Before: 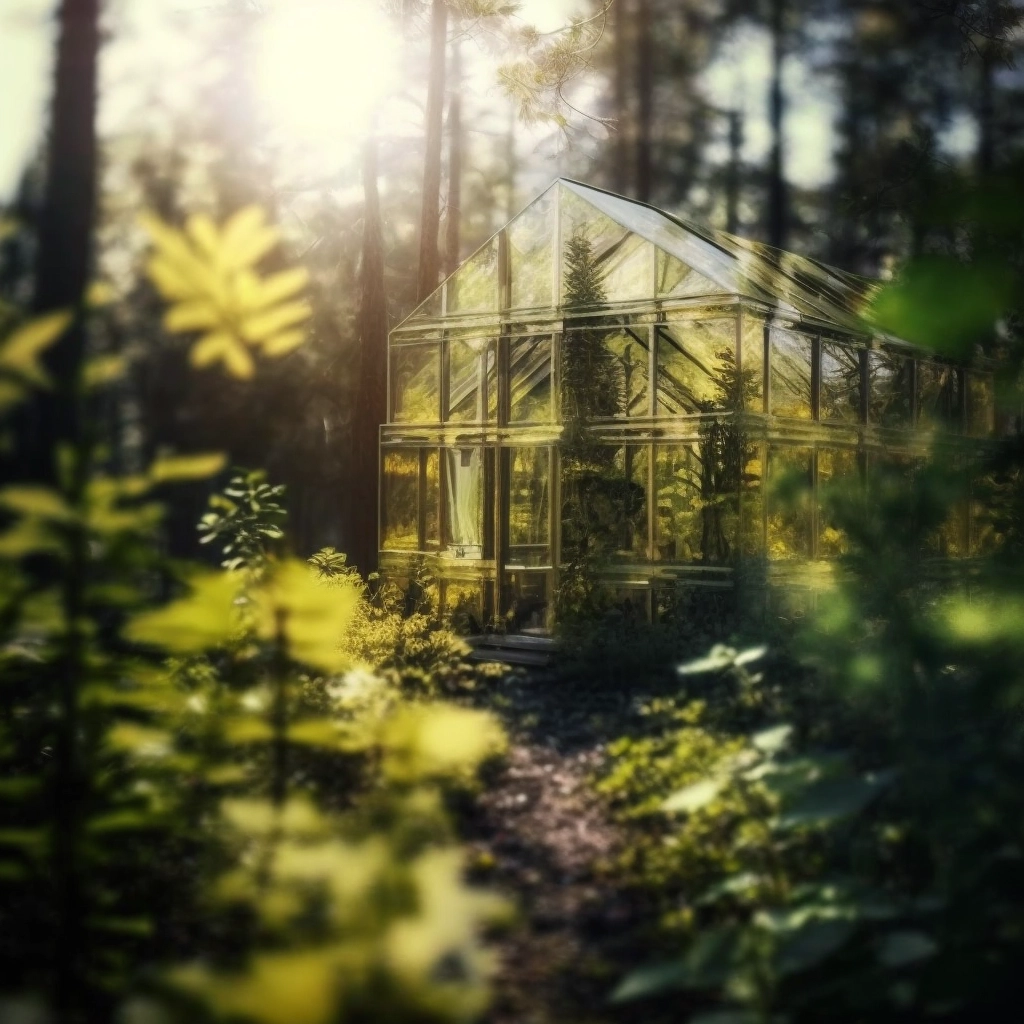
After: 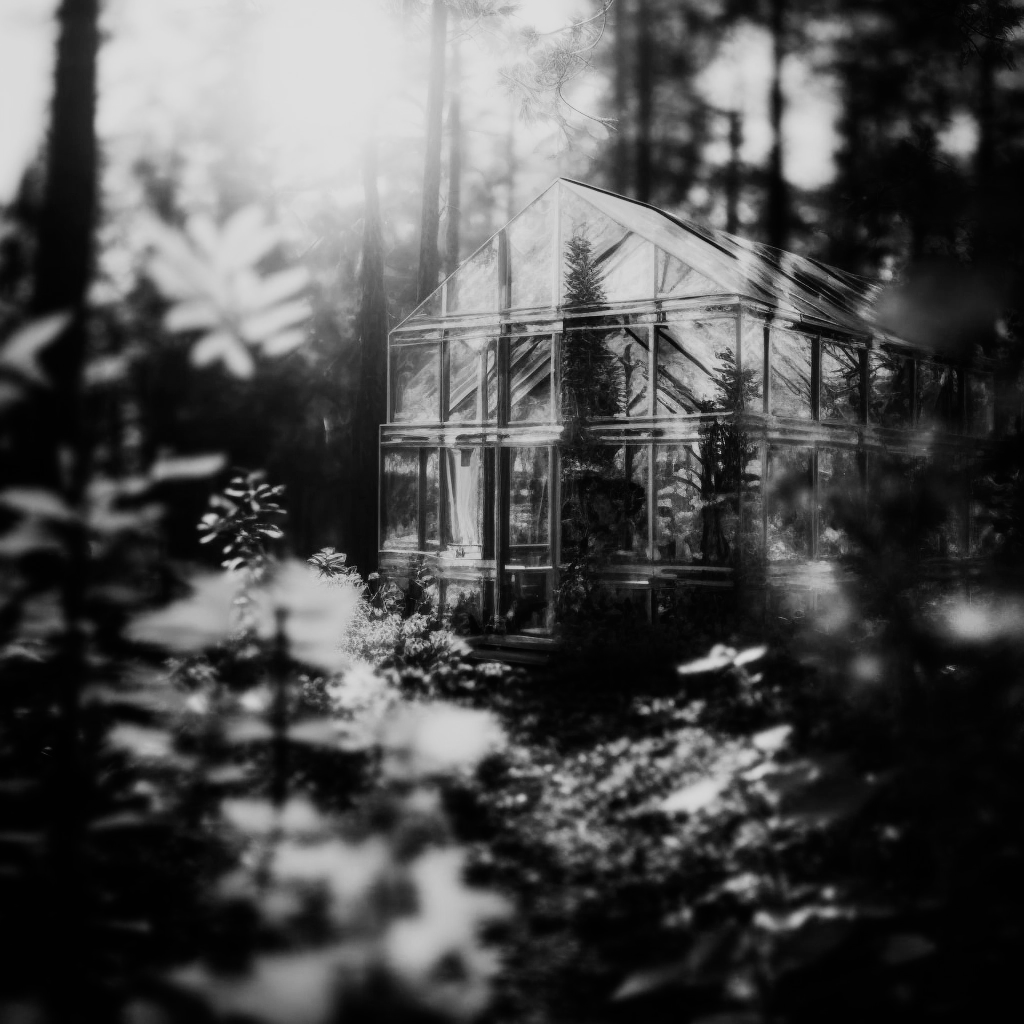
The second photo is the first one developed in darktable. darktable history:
color correction: highlights a* 40, highlights b* 40, saturation 0.69
sigmoid: contrast 1.7, skew -0.2, preserve hue 0%, red attenuation 0.1, red rotation 0.035, green attenuation 0.1, green rotation -0.017, blue attenuation 0.15, blue rotation -0.052, base primaries Rec2020
monochrome: on, module defaults
